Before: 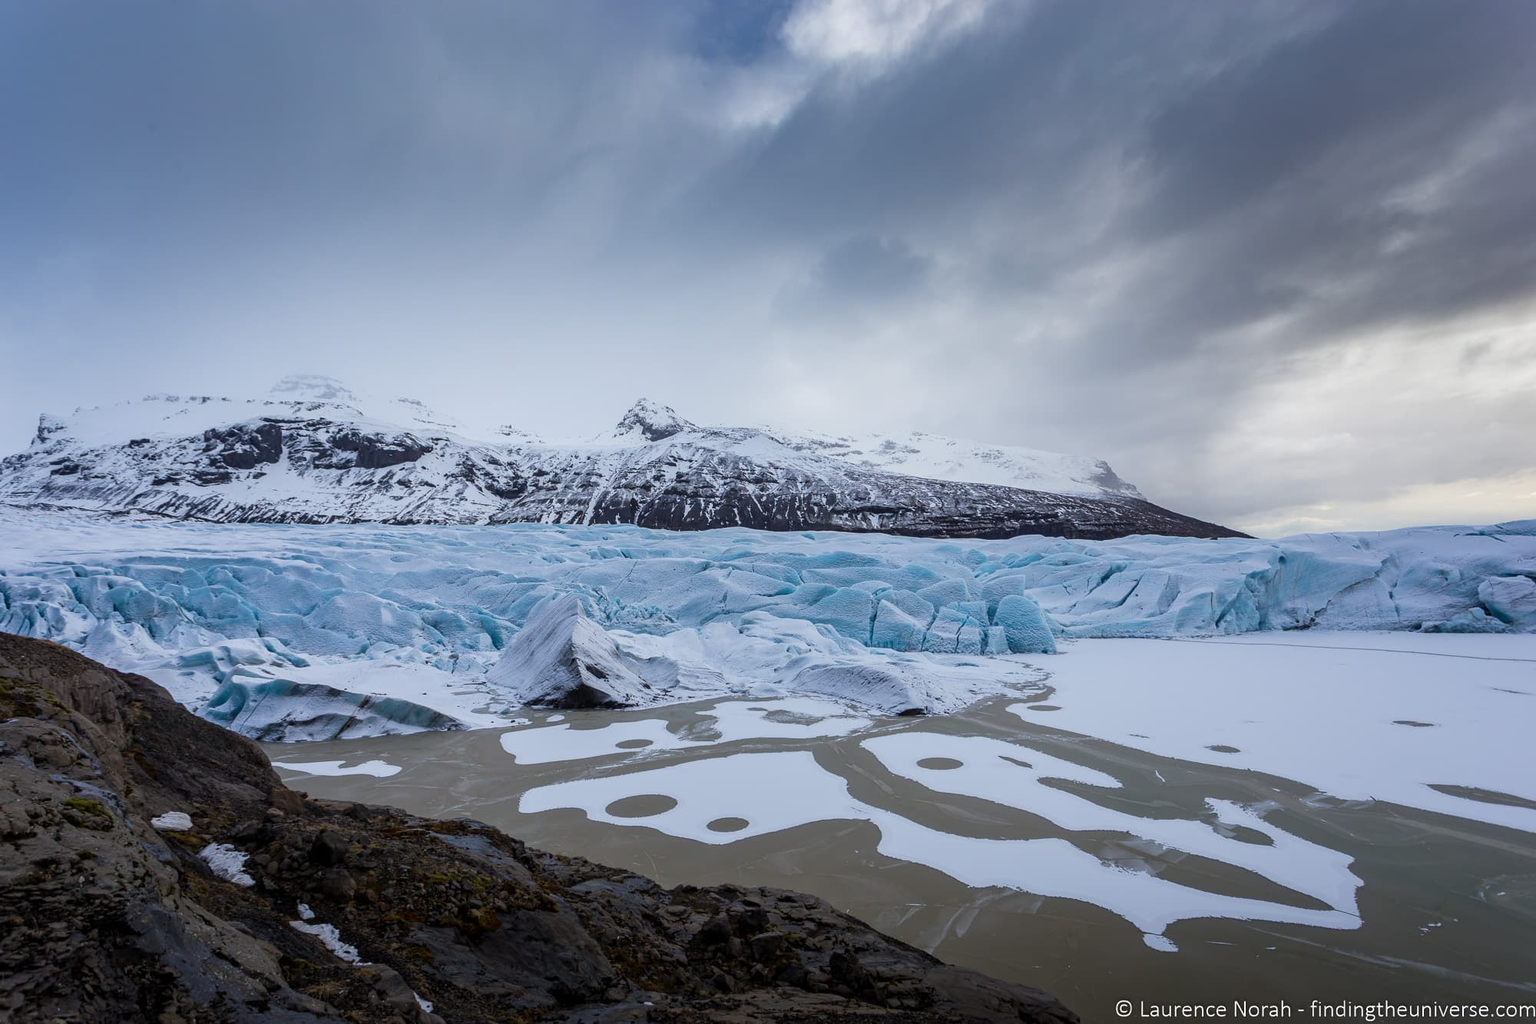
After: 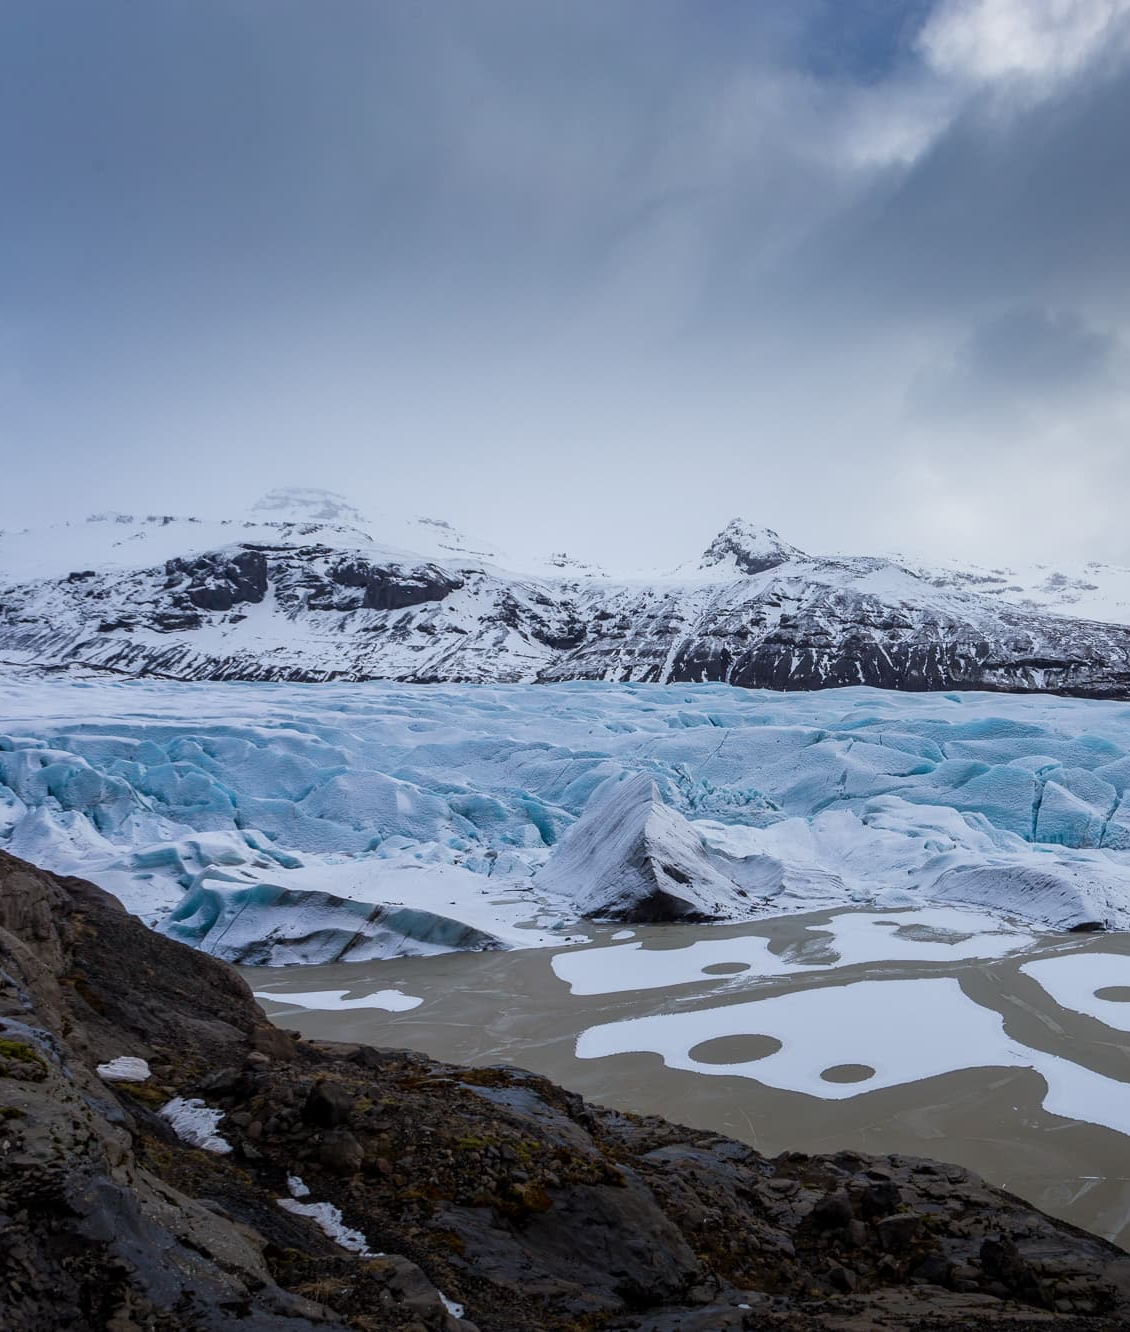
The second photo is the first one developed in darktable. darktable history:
crop: left 5.029%, right 38.471%
